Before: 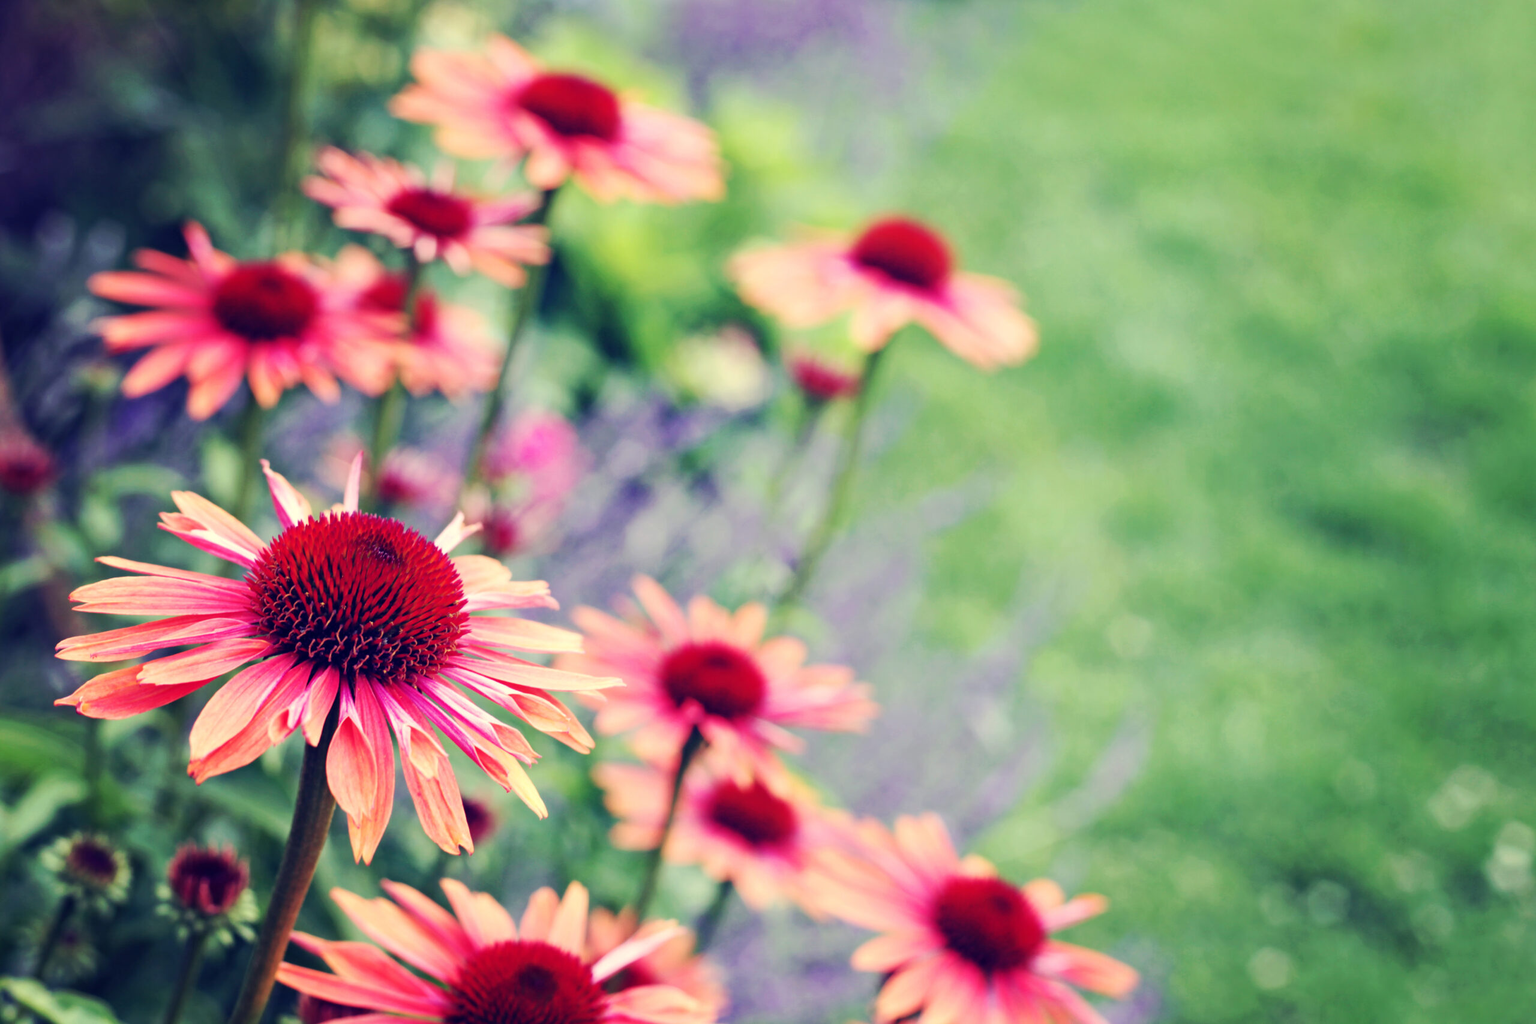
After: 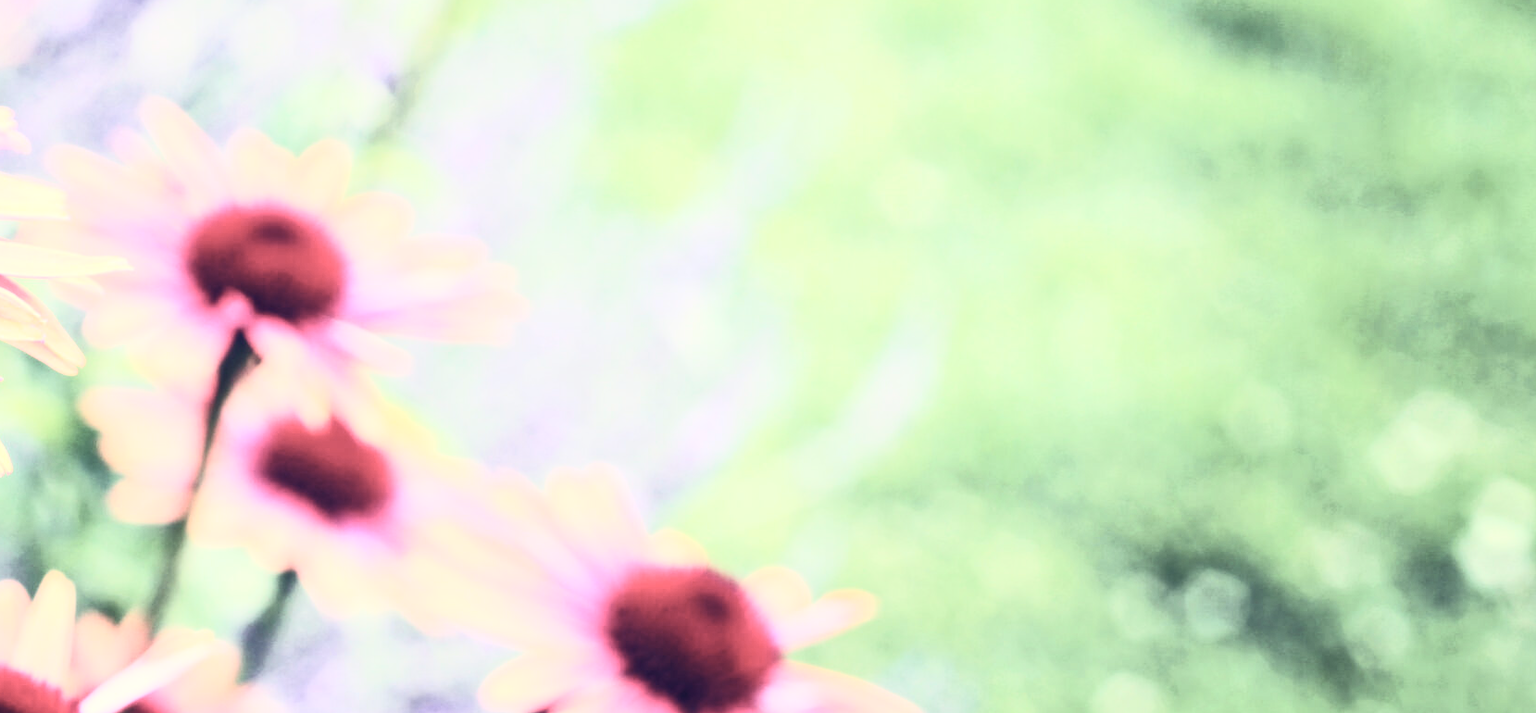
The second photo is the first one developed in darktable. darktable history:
color zones: curves: ch1 [(0.235, 0.558) (0.75, 0.5)]; ch2 [(0.25, 0.462) (0.749, 0.457)]
crop and rotate: left 35.16%, top 49.933%, bottom 4.87%
contrast brightness saturation: contrast 0.56, brightness 0.574, saturation -0.342
exposure: exposure 0.204 EV, compensate highlight preservation false
